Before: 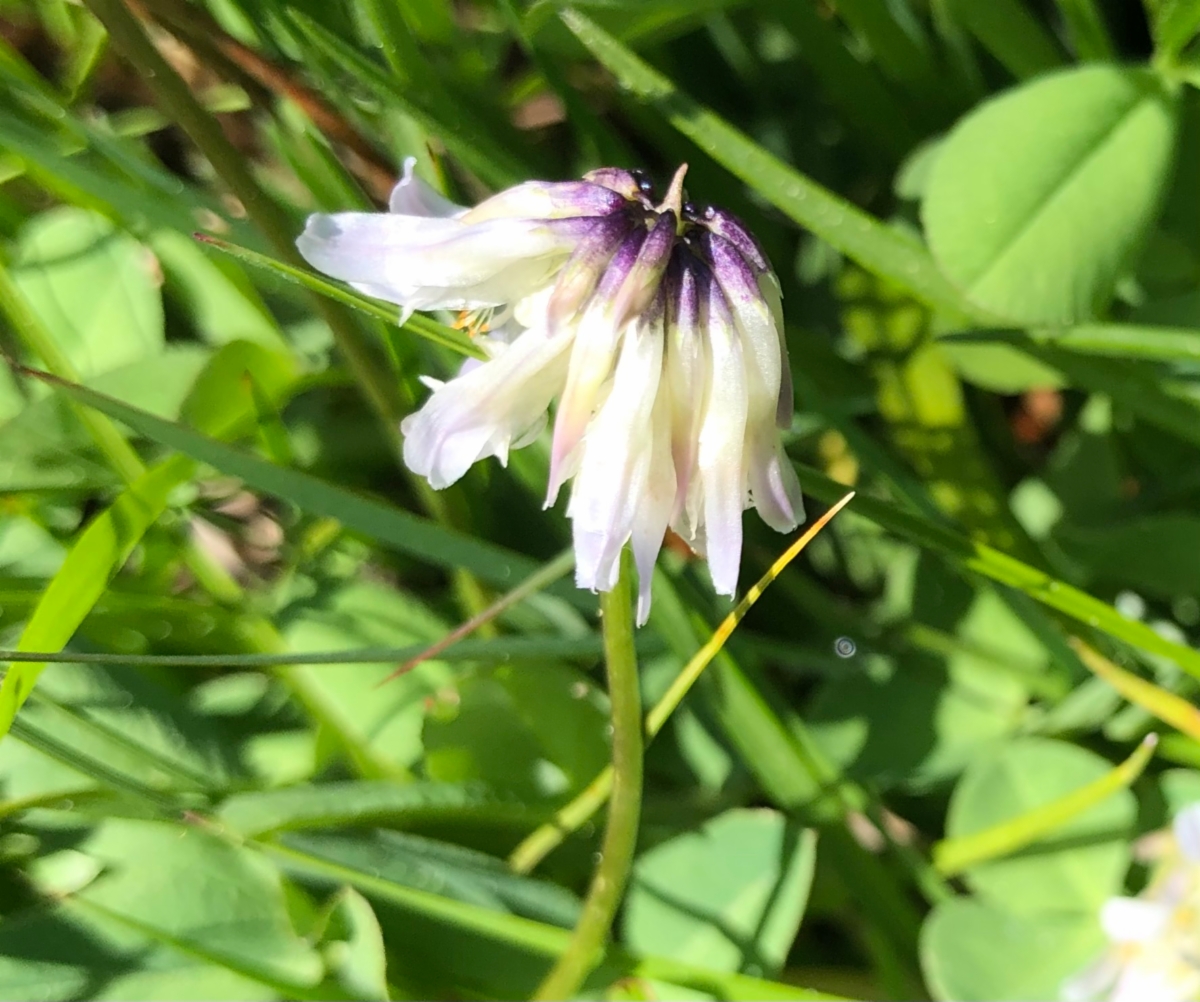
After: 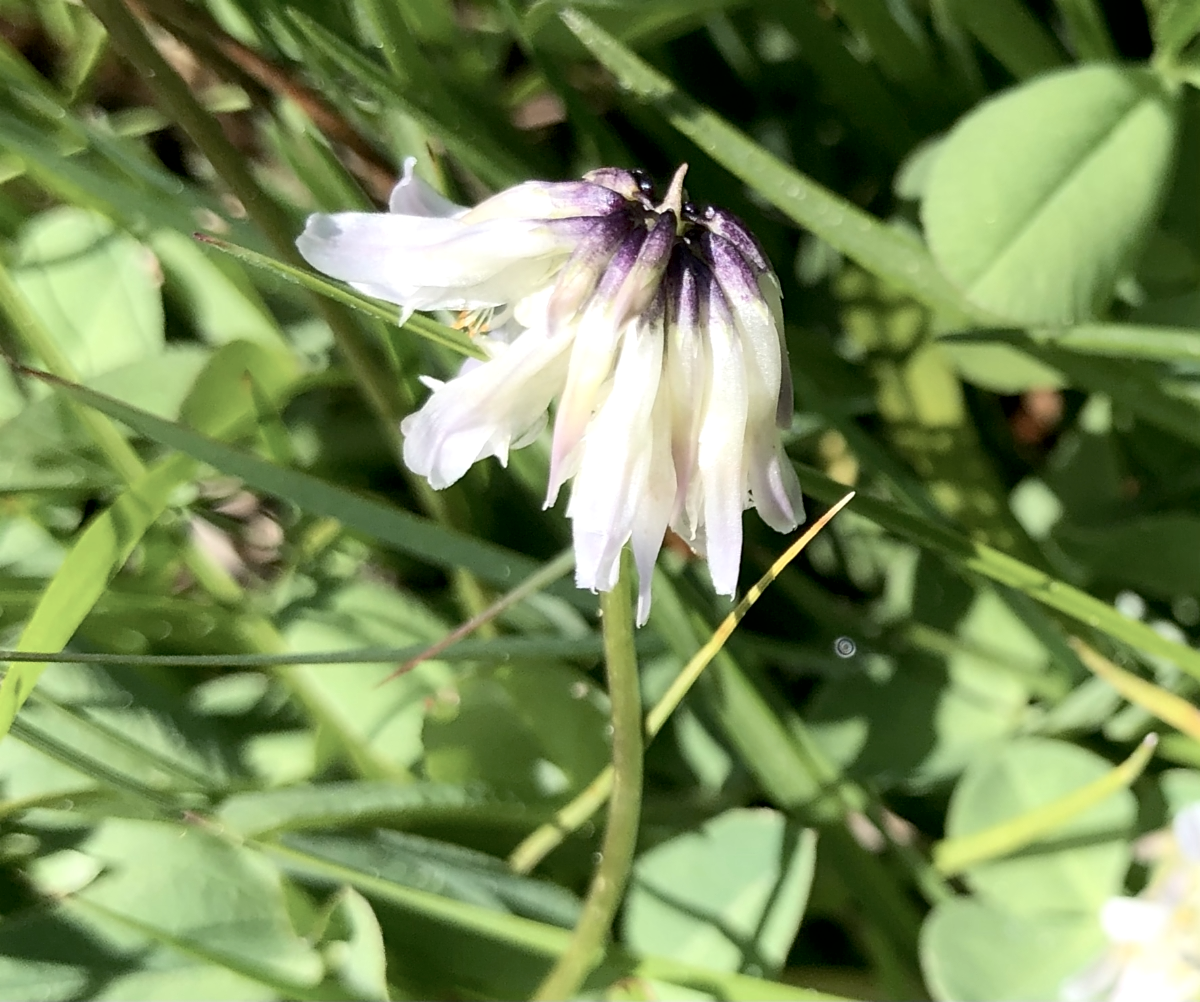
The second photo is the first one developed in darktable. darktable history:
sharpen: radius 0.971, amount 0.606
contrast brightness saturation: contrast 0.102, saturation -0.36
exposure: black level correction 0.007, exposure 0.094 EV, compensate exposure bias true, compensate highlight preservation false
